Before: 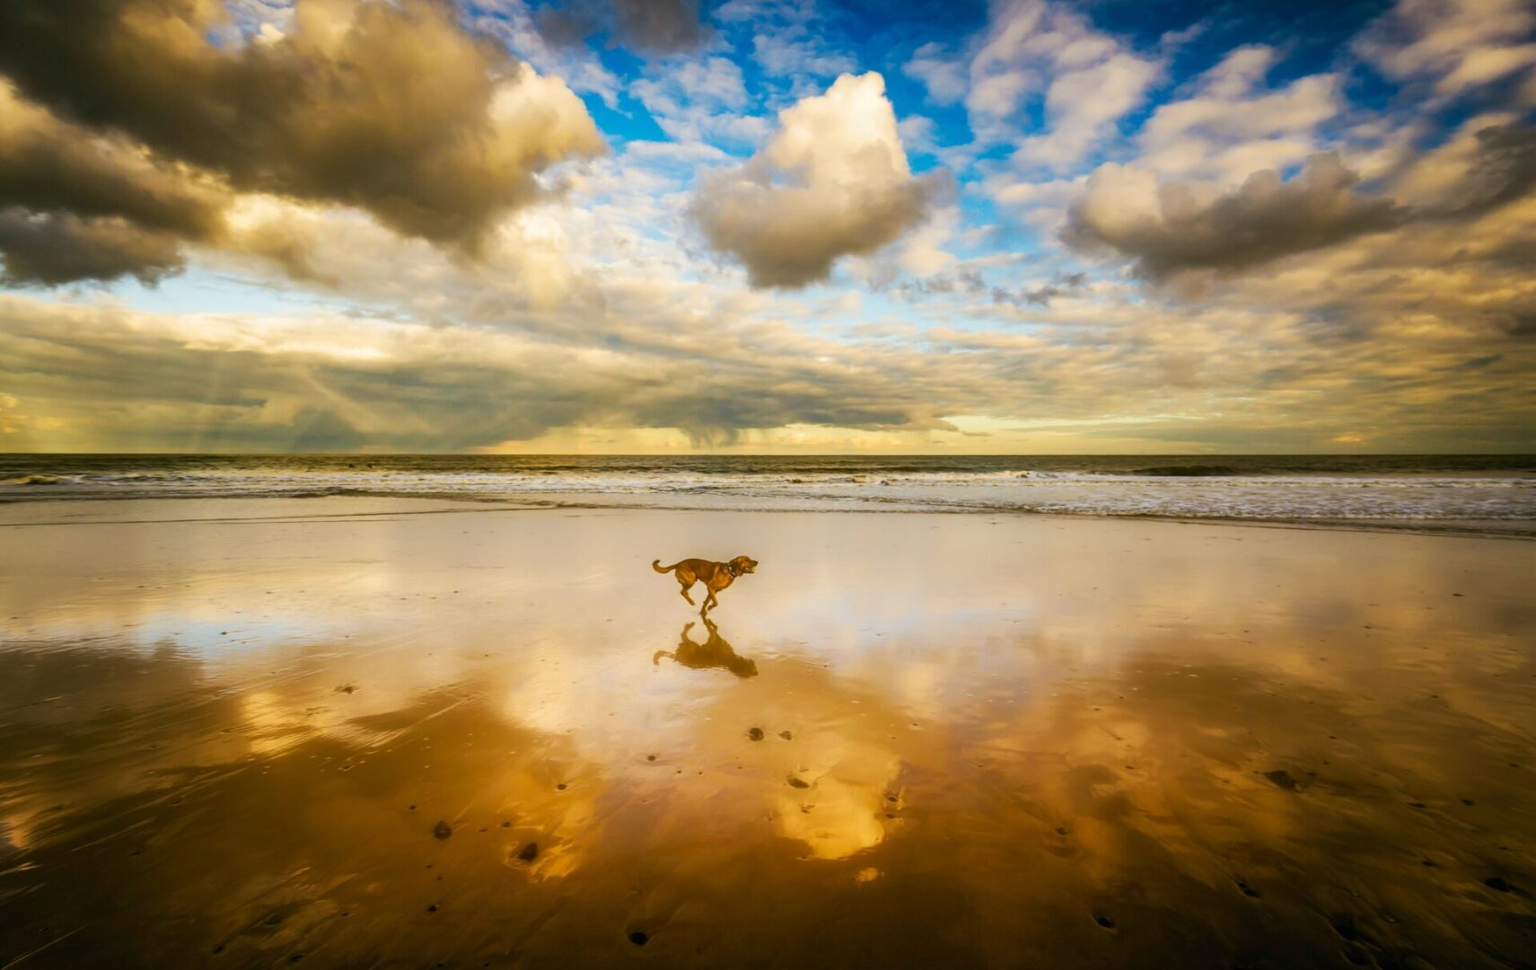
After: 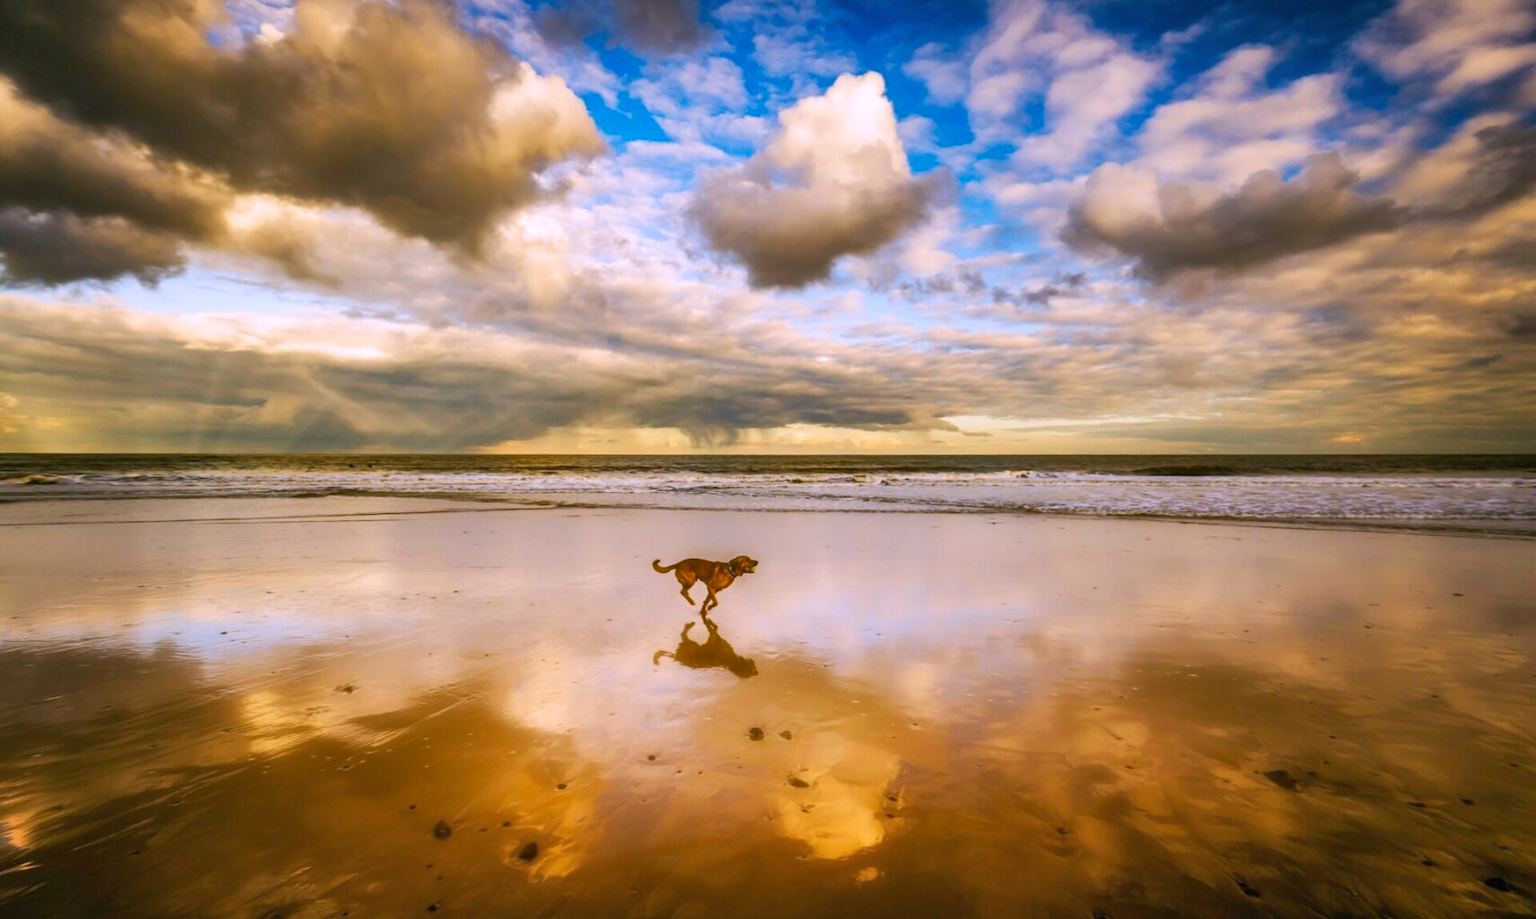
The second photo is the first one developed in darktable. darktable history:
shadows and highlights: soften with gaussian
crop and rotate: top 0%, bottom 5.097%
white balance: red 1.042, blue 1.17
